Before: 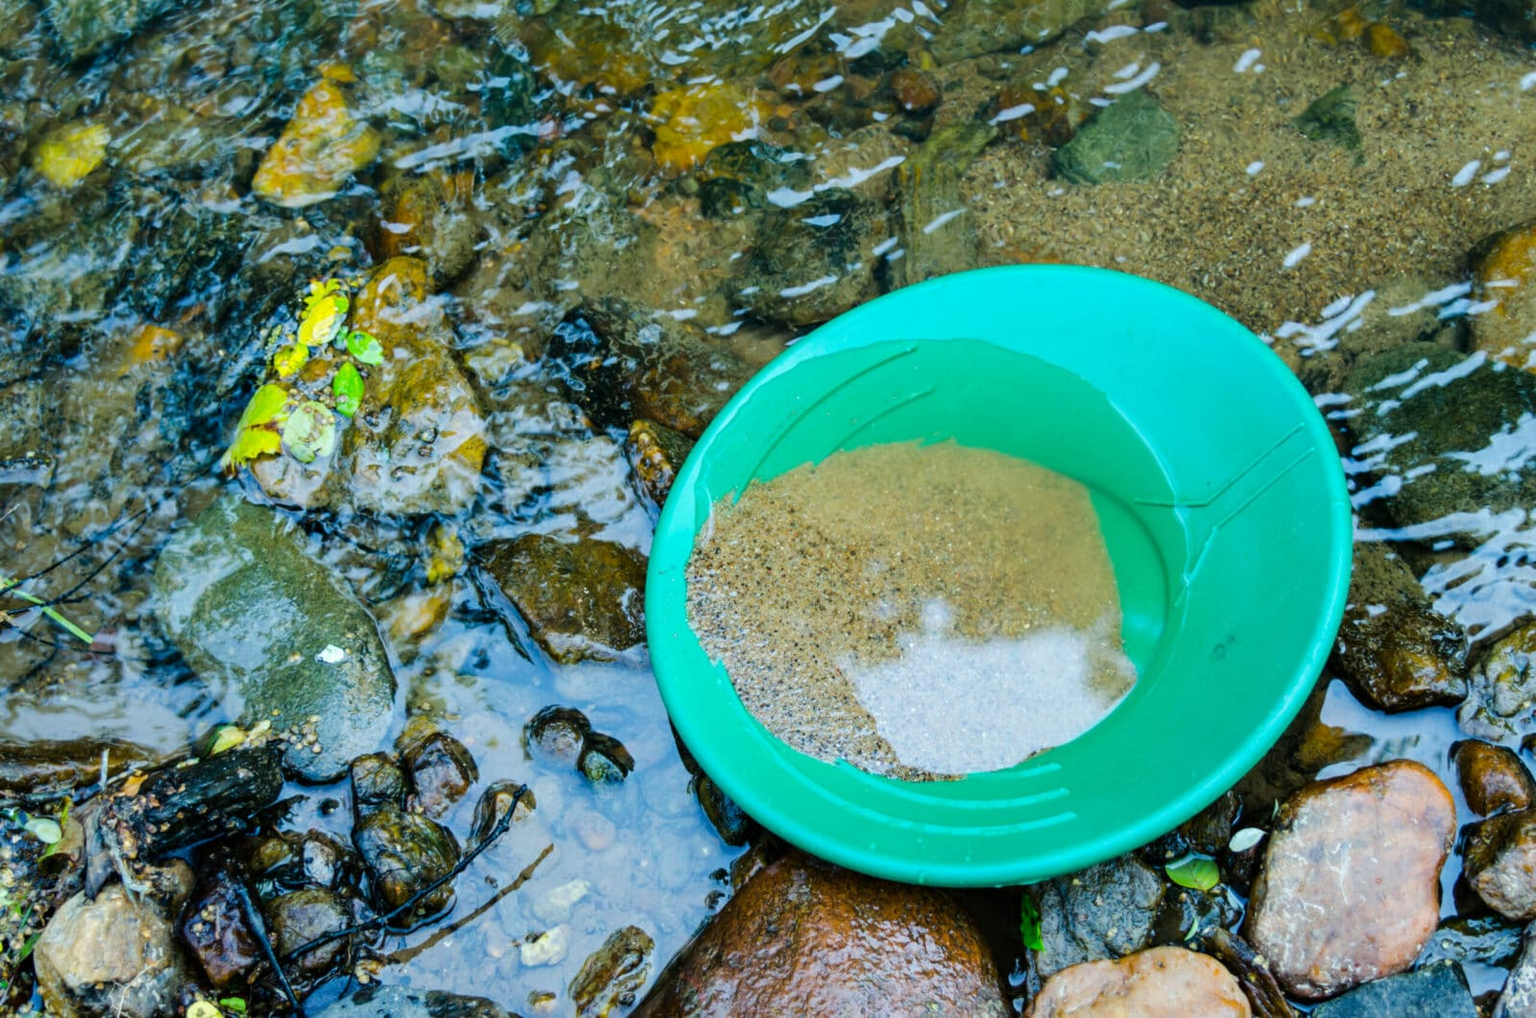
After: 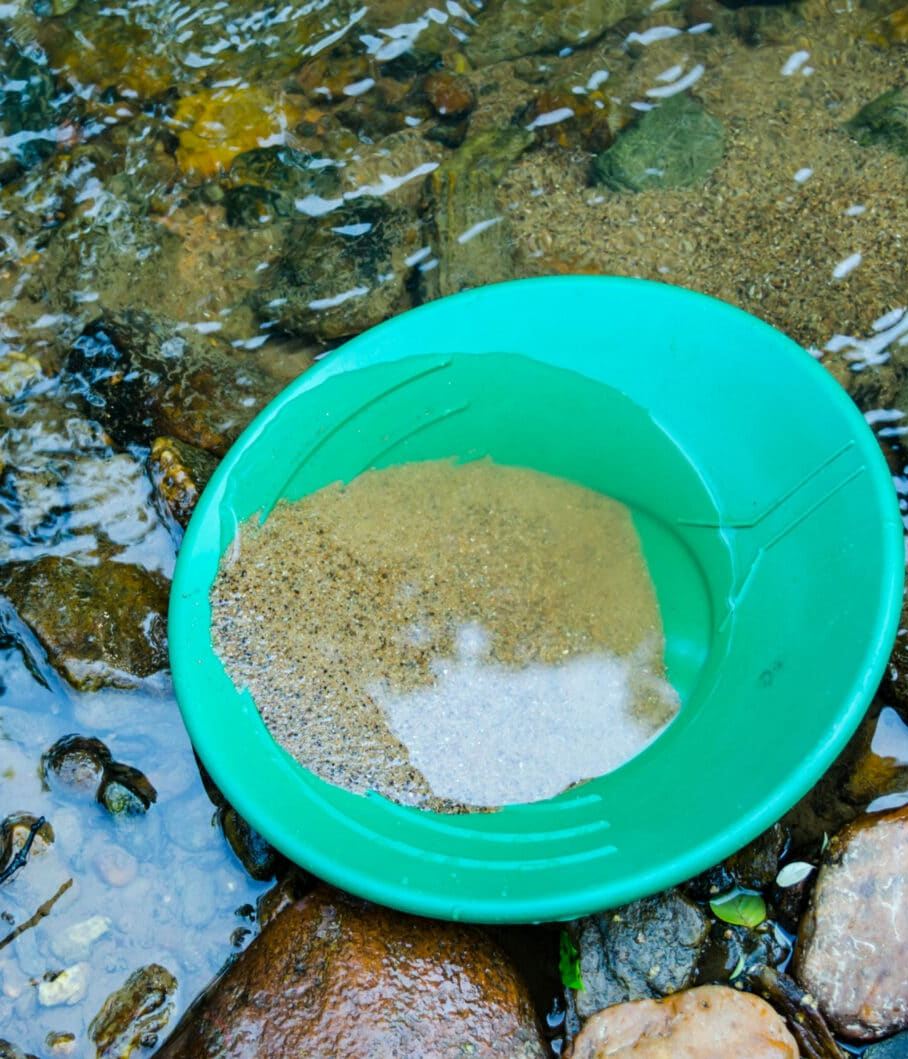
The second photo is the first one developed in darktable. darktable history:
crop: left 31.551%, top 0.023%, right 11.683%
